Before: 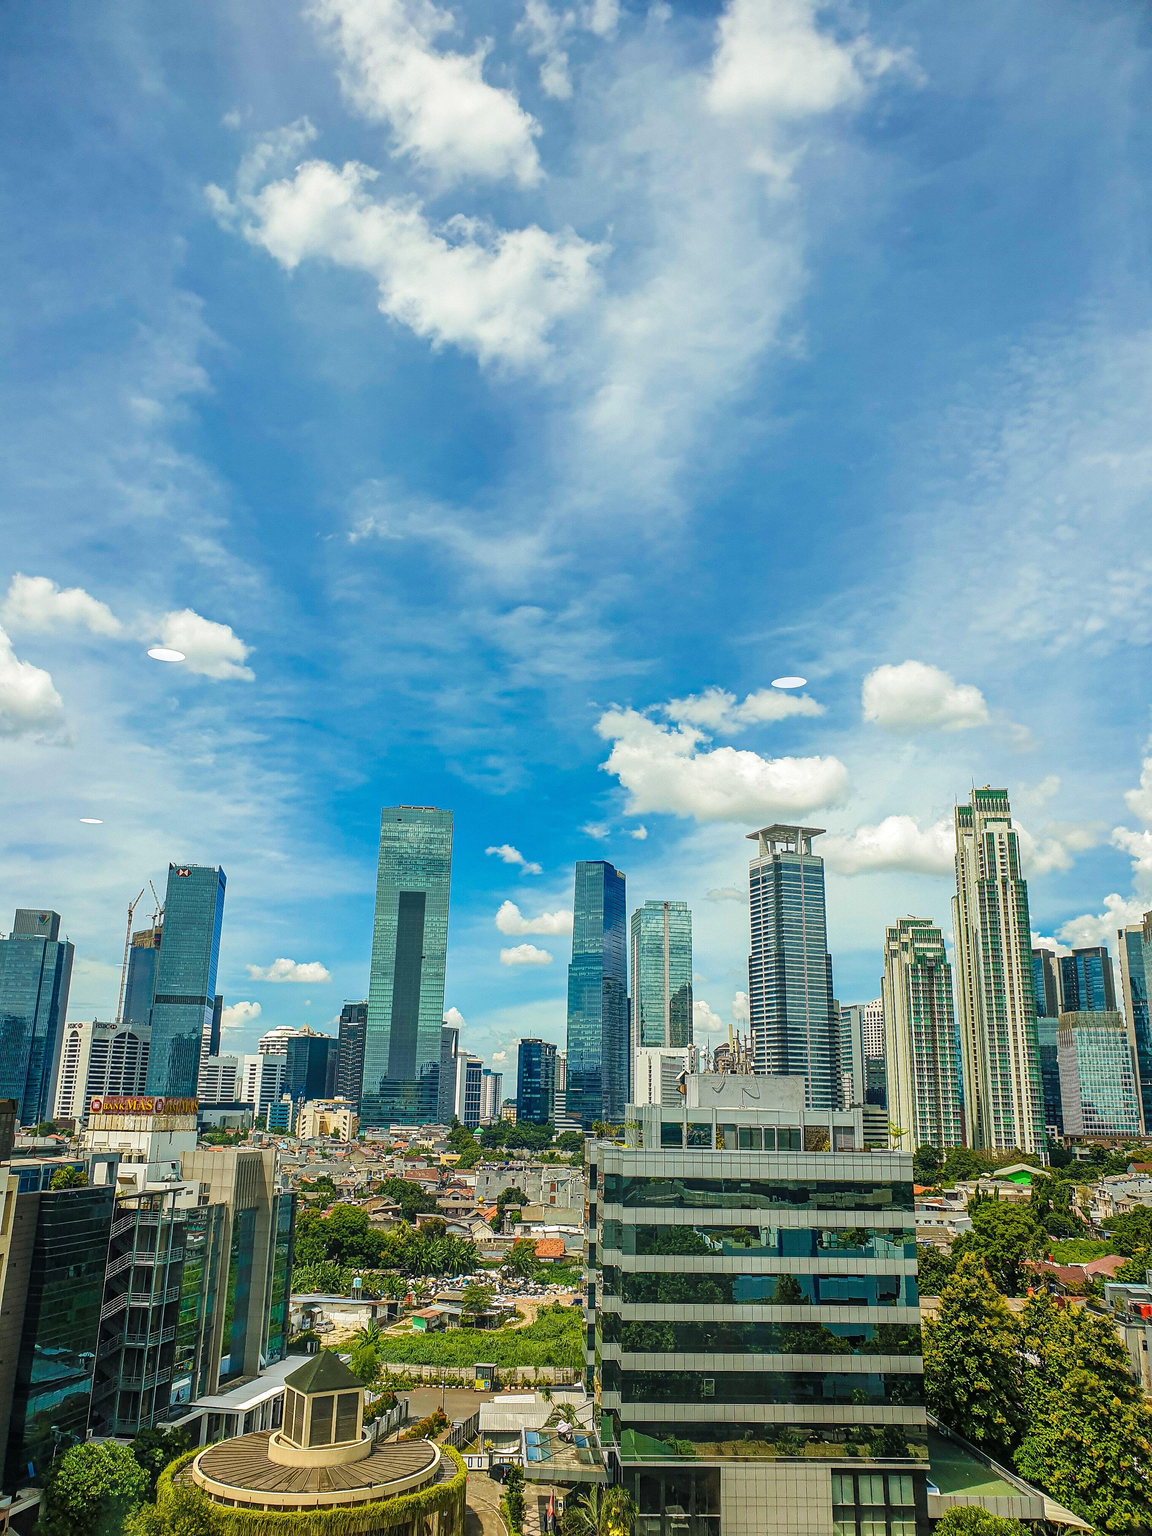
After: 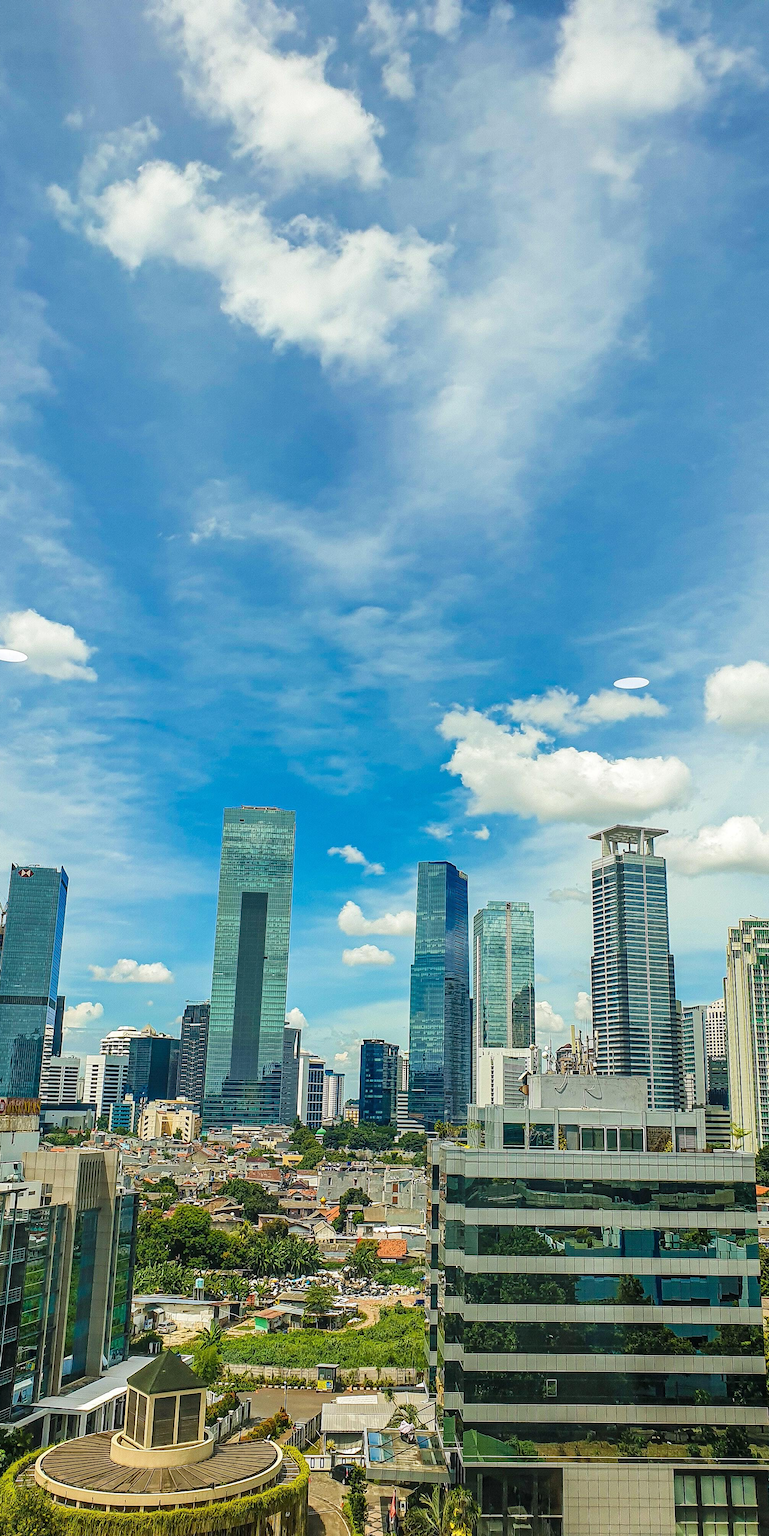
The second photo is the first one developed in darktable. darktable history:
crop and rotate: left 13.749%, right 19.46%
